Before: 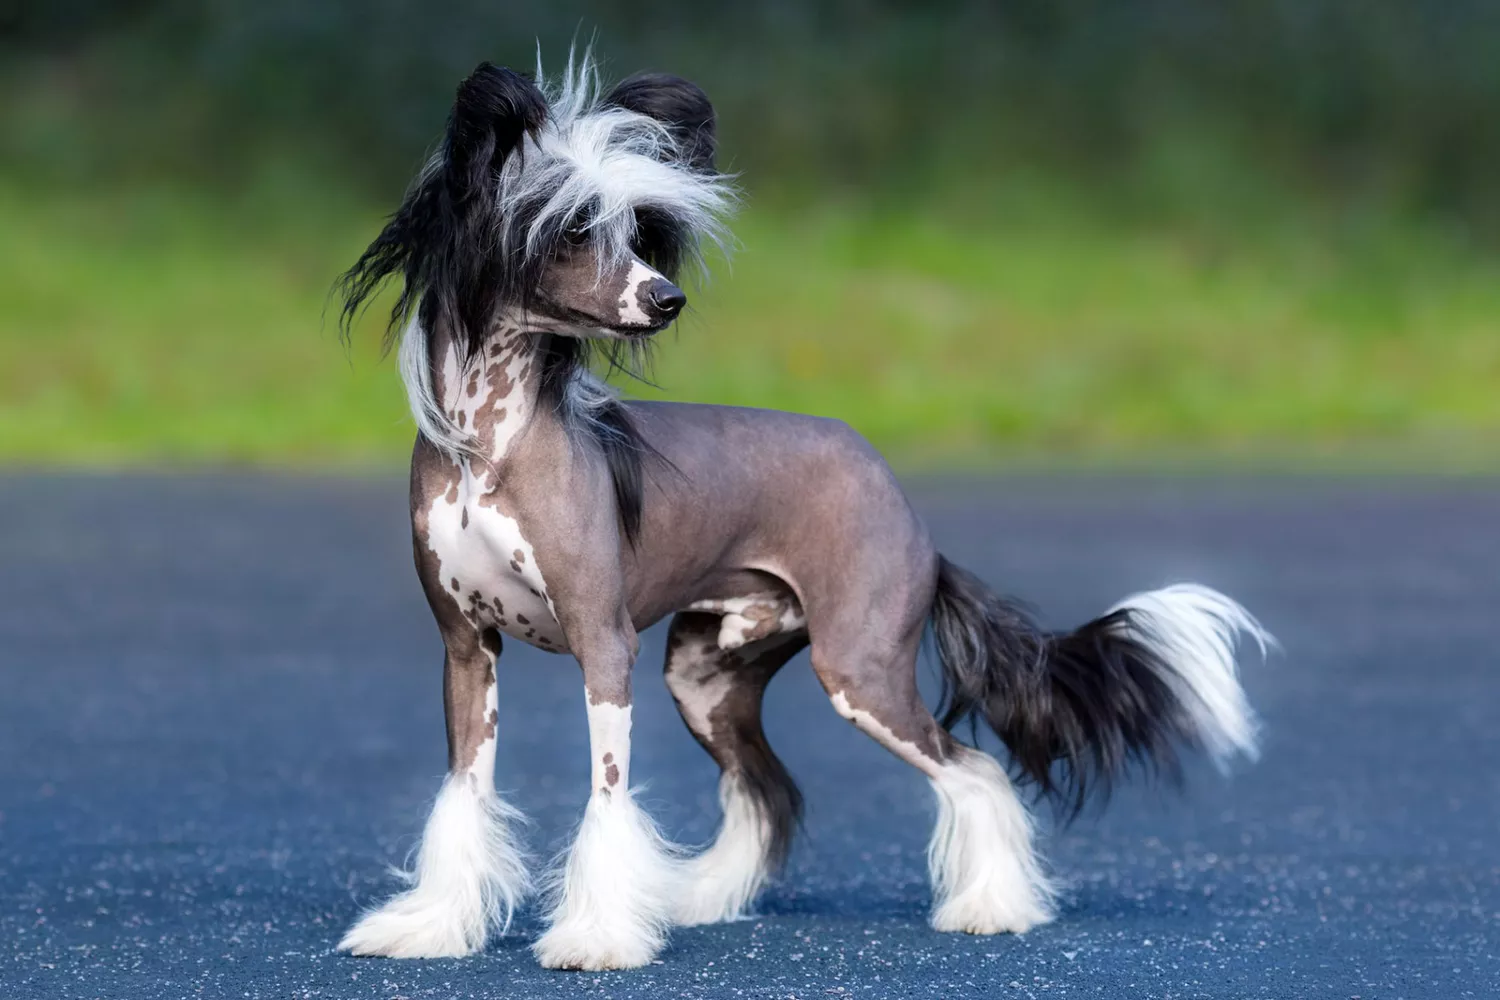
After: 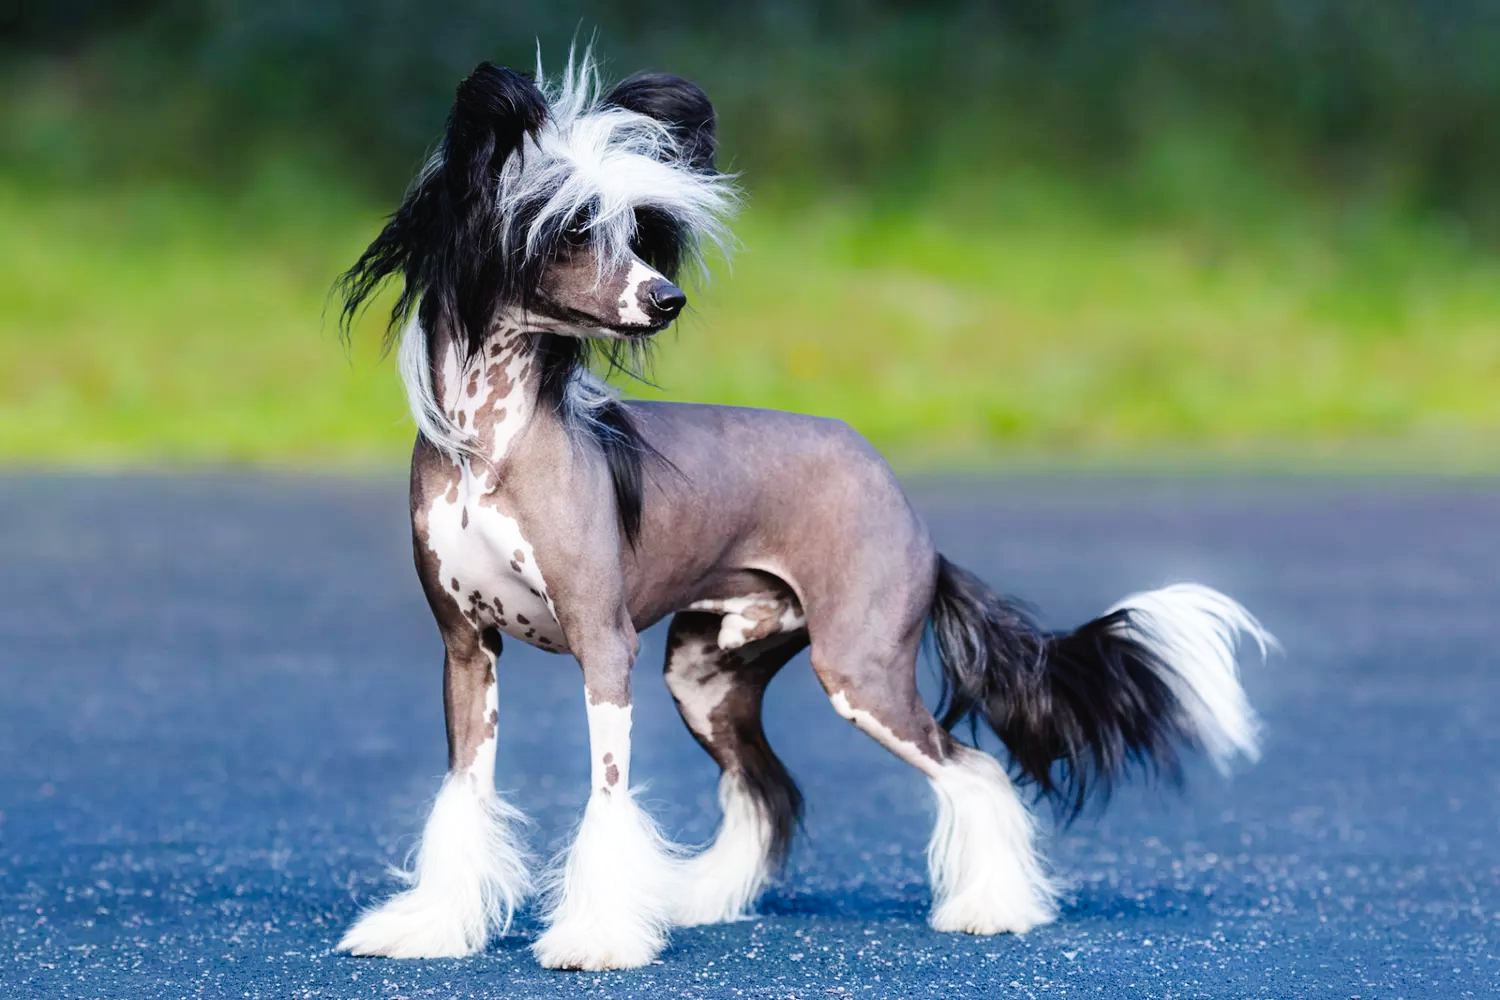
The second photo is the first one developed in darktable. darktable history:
tone curve: curves: ch0 [(0, 0.023) (0.087, 0.065) (0.184, 0.168) (0.45, 0.54) (0.57, 0.683) (0.722, 0.825) (0.877, 0.948) (1, 1)]; ch1 [(0, 0) (0.388, 0.369) (0.44, 0.45) (0.495, 0.491) (0.534, 0.528) (0.657, 0.655) (1, 1)]; ch2 [(0, 0) (0.353, 0.317) (0.408, 0.427) (0.5, 0.497) (0.534, 0.544) (0.576, 0.605) (0.625, 0.631) (1, 1)], preserve colors none
tone equalizer: edges refinement/feathering 500, mask exposure compensation -1.57 EV, preserve details no
